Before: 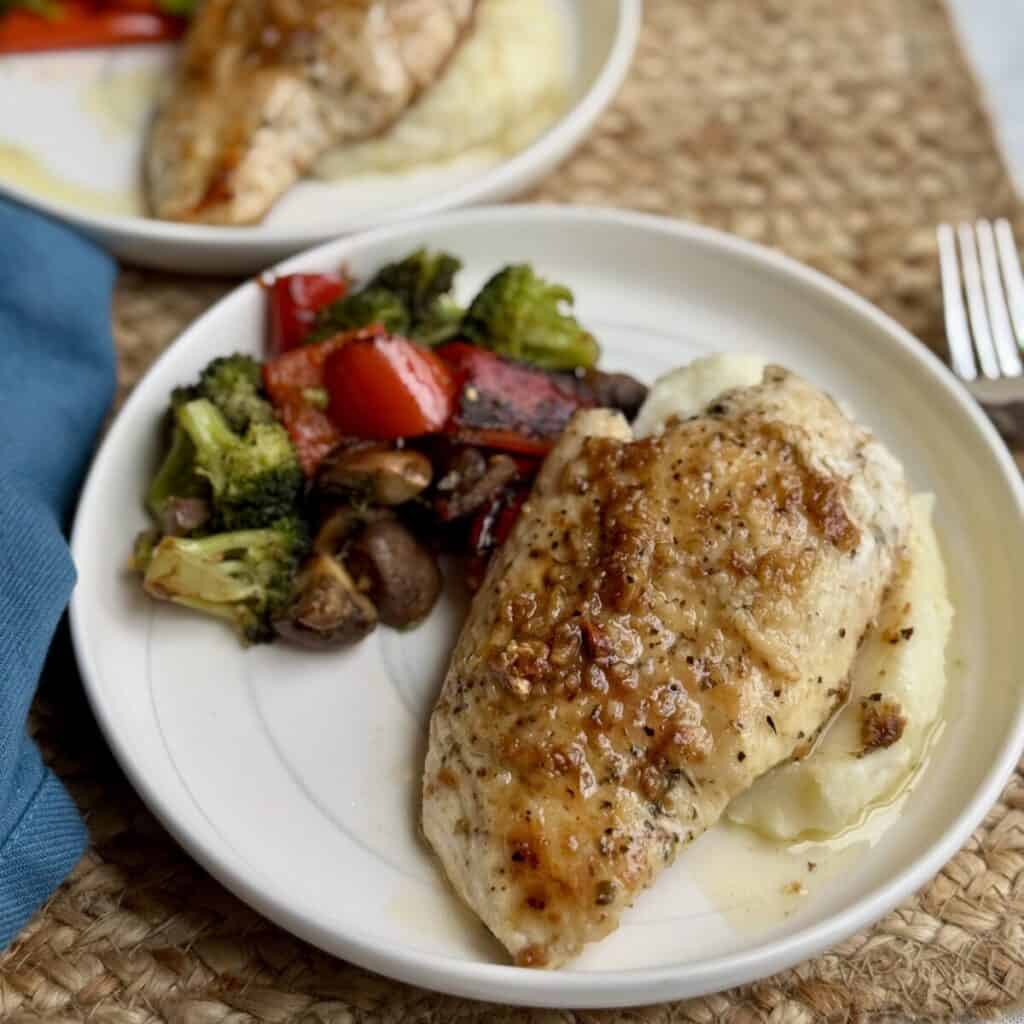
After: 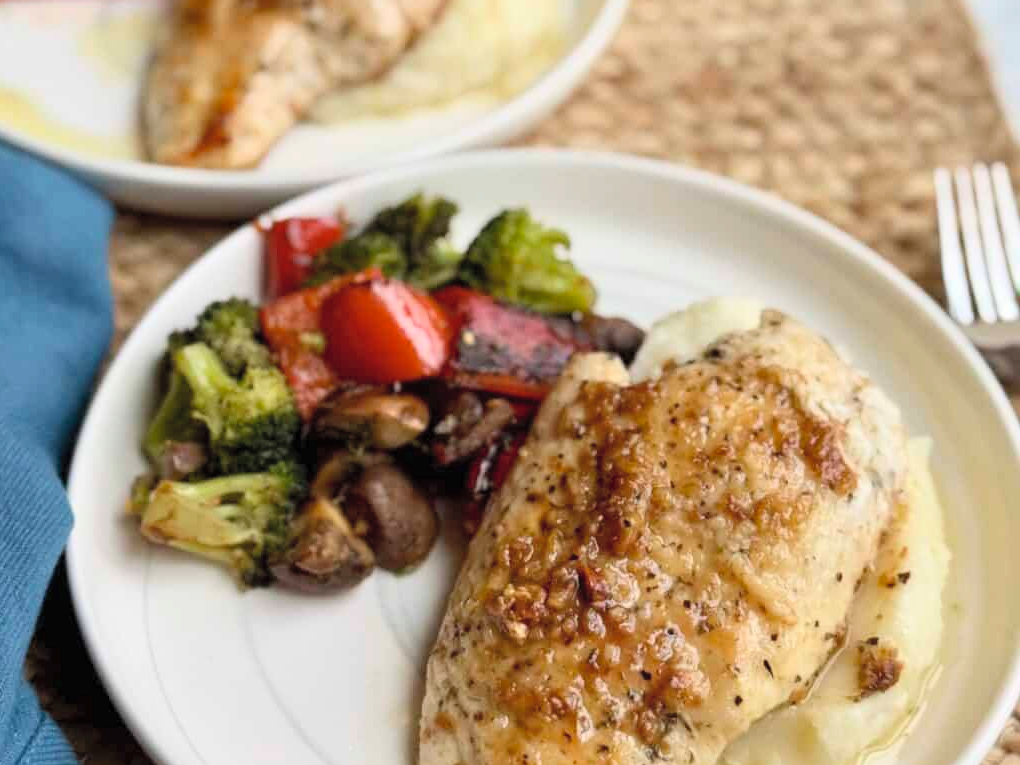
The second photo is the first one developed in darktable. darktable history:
crop: left 0.387%, top 5.469%, bottom 19.809%
contrast brightness saturation: contrast 0.14, brightness 0.21
